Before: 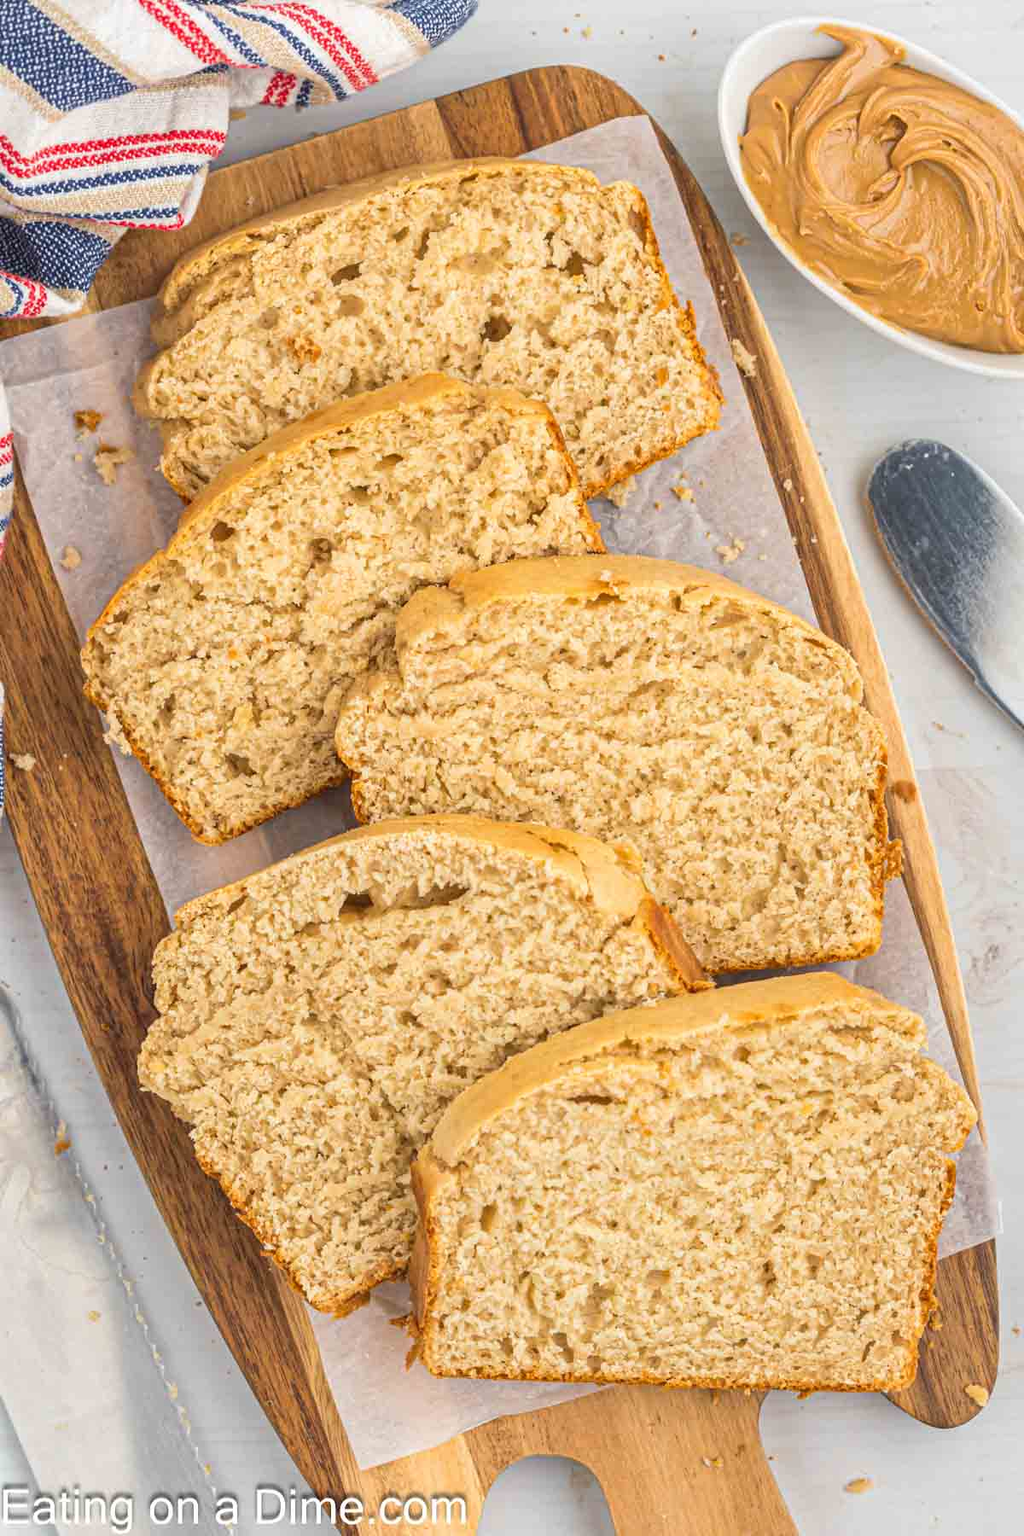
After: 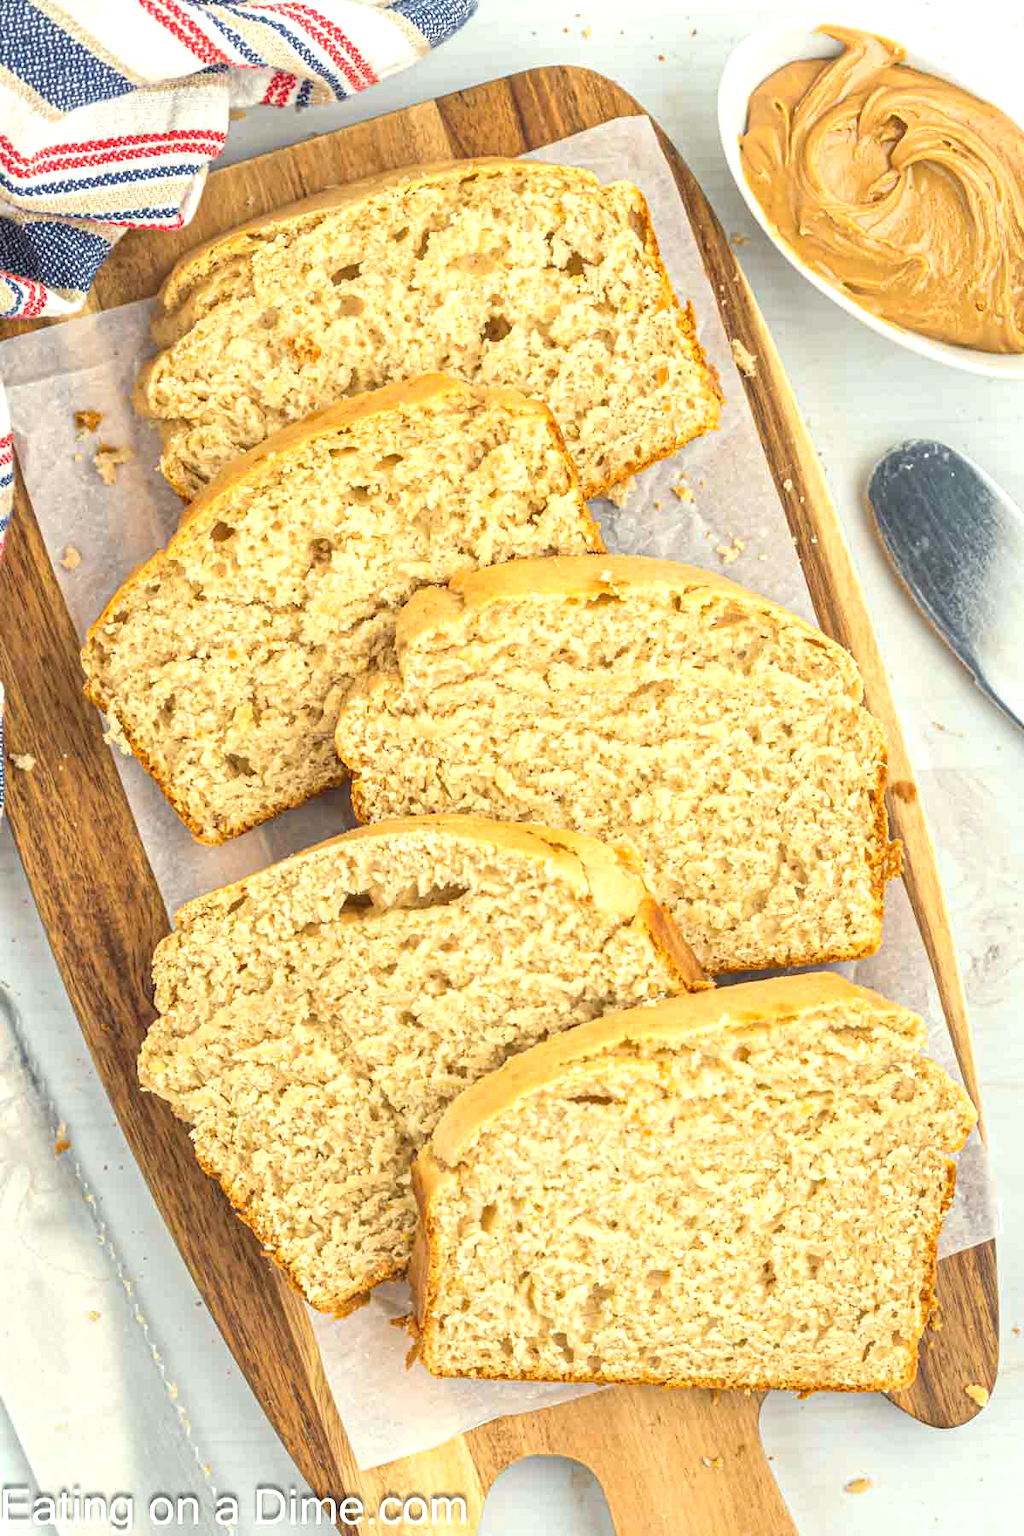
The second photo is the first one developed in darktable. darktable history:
exposure: black level correction 0.001, exposure 0.5 EV, compensate highlight preservation false
color correction: highlights a* -4.63, highlights b* 5.05, saturation 0.956
